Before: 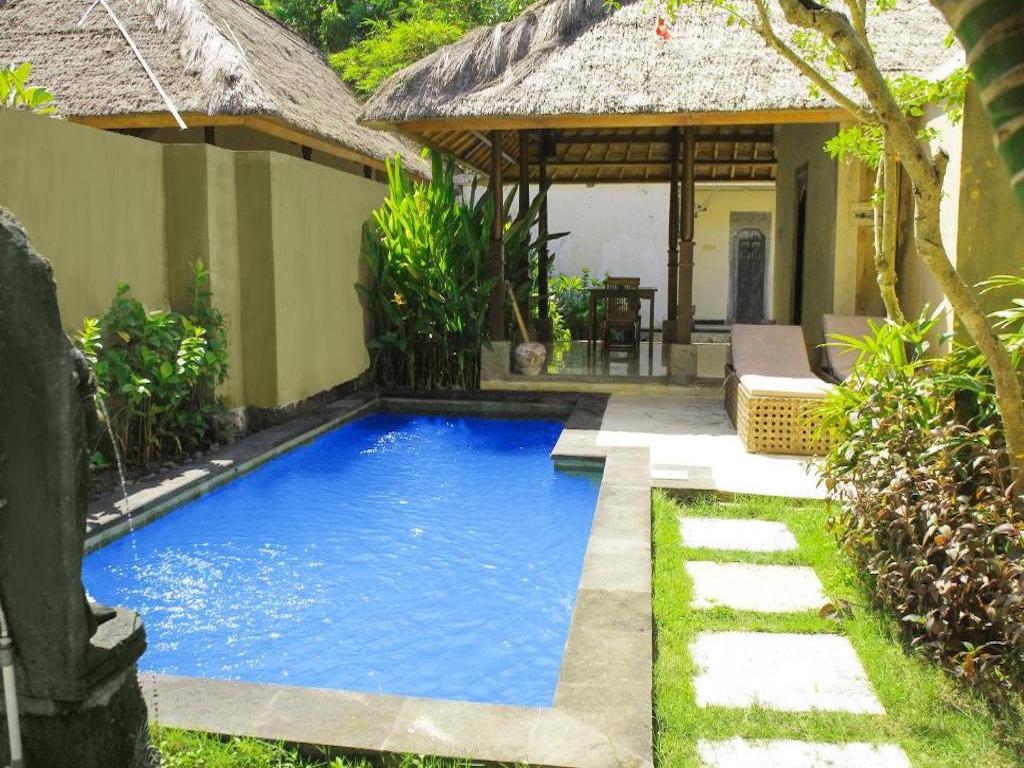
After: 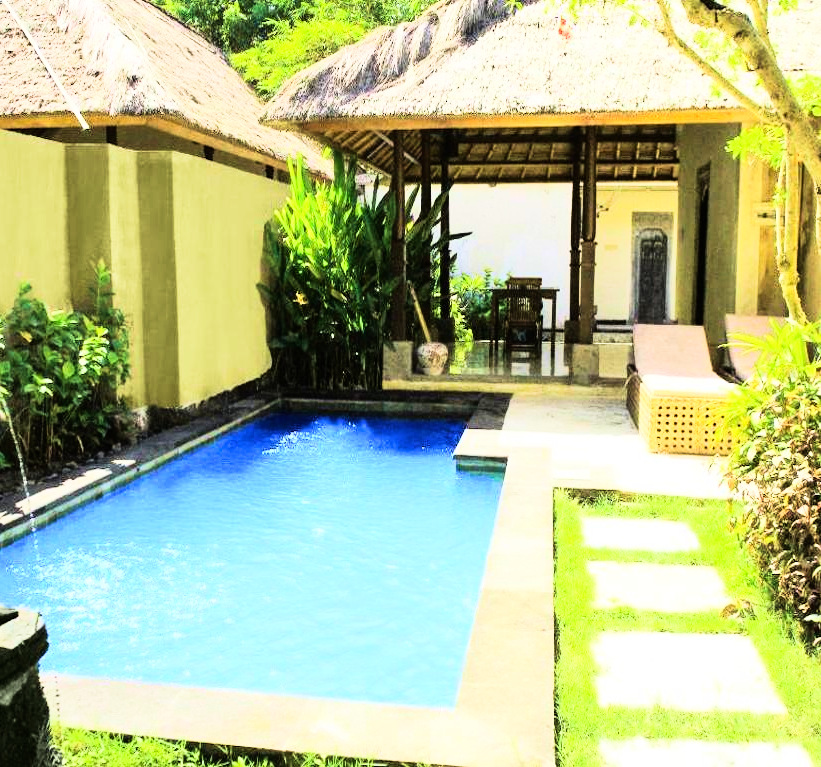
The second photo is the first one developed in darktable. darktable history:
velvia: strength 45%
rgb curve: curves: ch0 [(0, 0) (0.21, 0.15) (0.24, 0.21) (0.5, 0.75) (0.75, 0.96) (0.89, 0.99) (1, 1)]; ch1 [(0, 0.02) (0.21, 0.13) (0.25, 0.2) (0.5, 0.67) (0.75, 0.9) (0.89, 0.97) (1, 1)]; ch2 [(0, 0.02) (0.21, 0.13) (0.25, 0.2) (0.5, 0.67) (0.75, 0.9) (0.89, 0.97) (1, 1)], compensate middle gray true
crop and rotate: left 9.597%, right 10.195%
